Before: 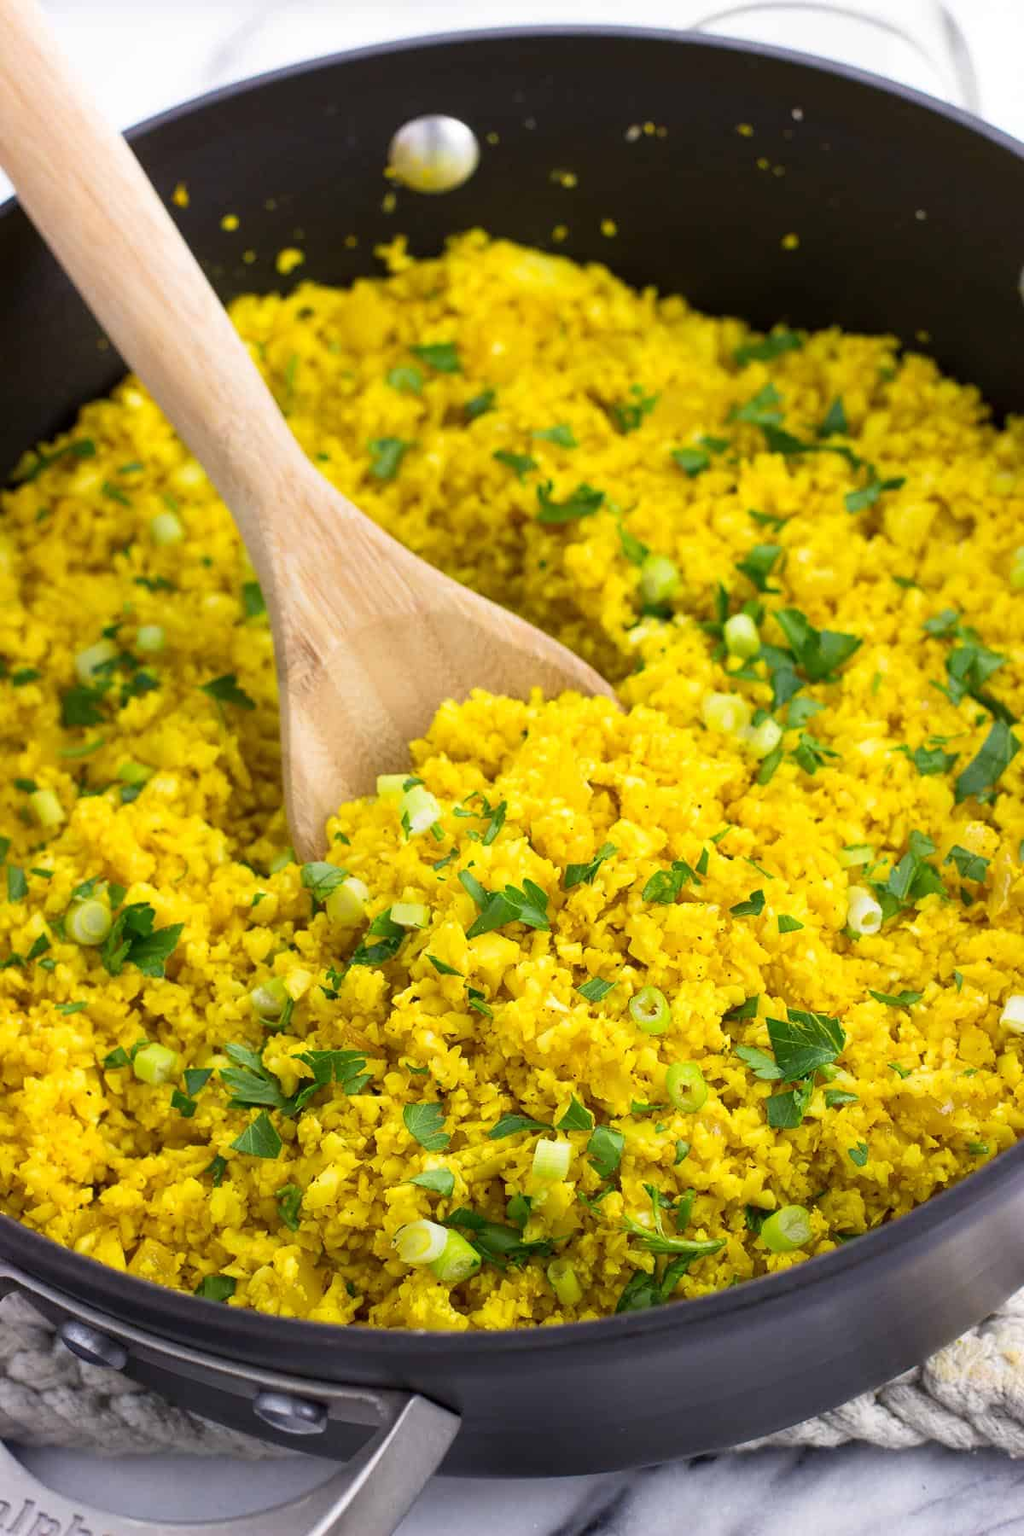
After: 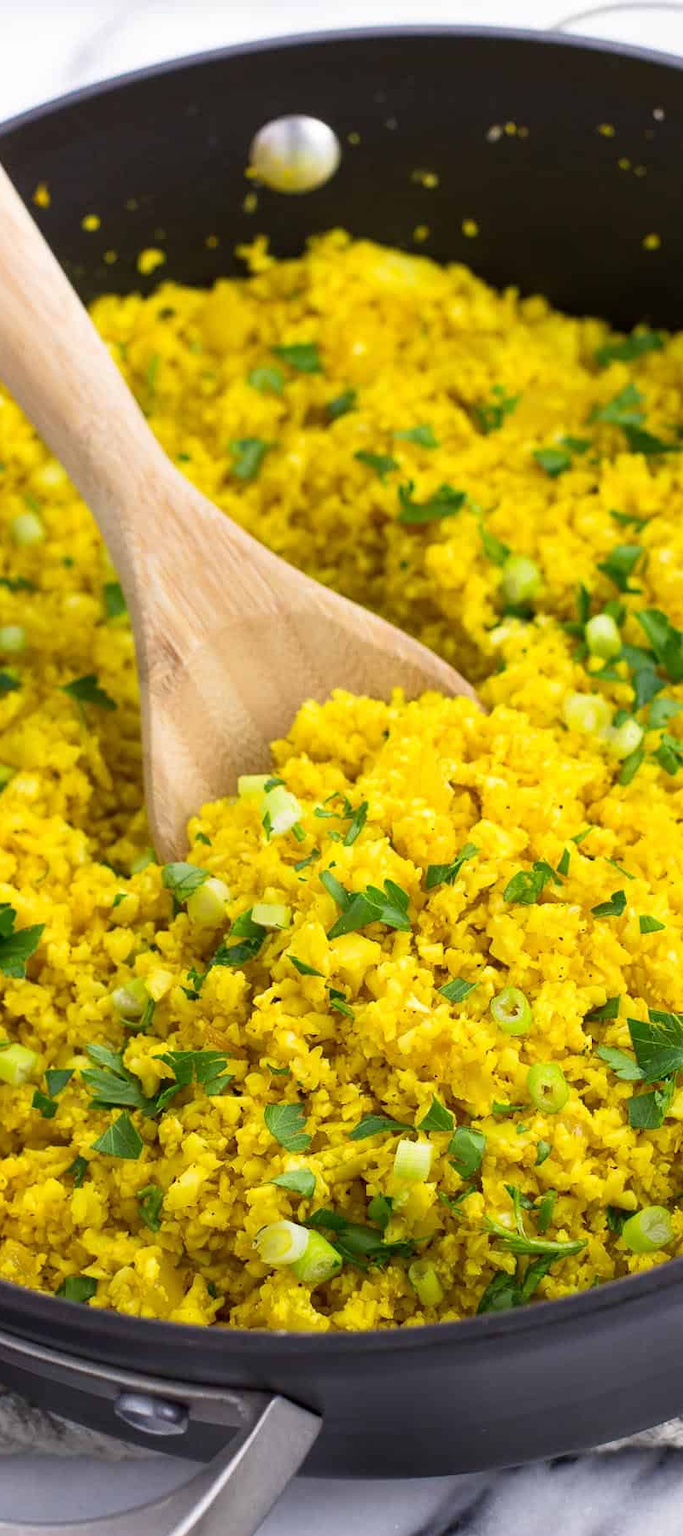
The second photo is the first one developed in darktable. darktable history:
crop and rotate: left 13.615%, right 19.674%
